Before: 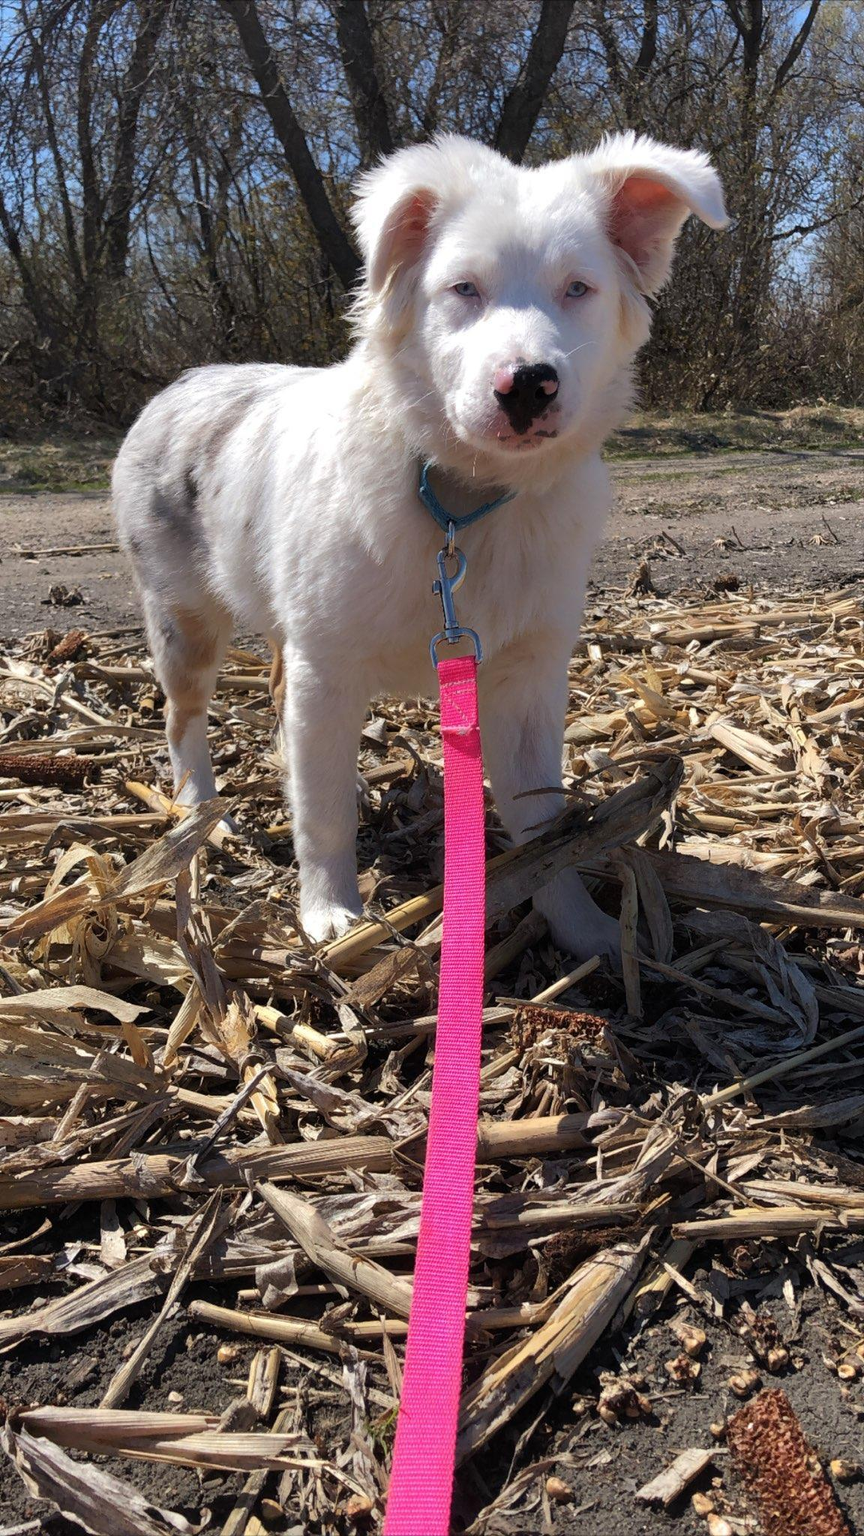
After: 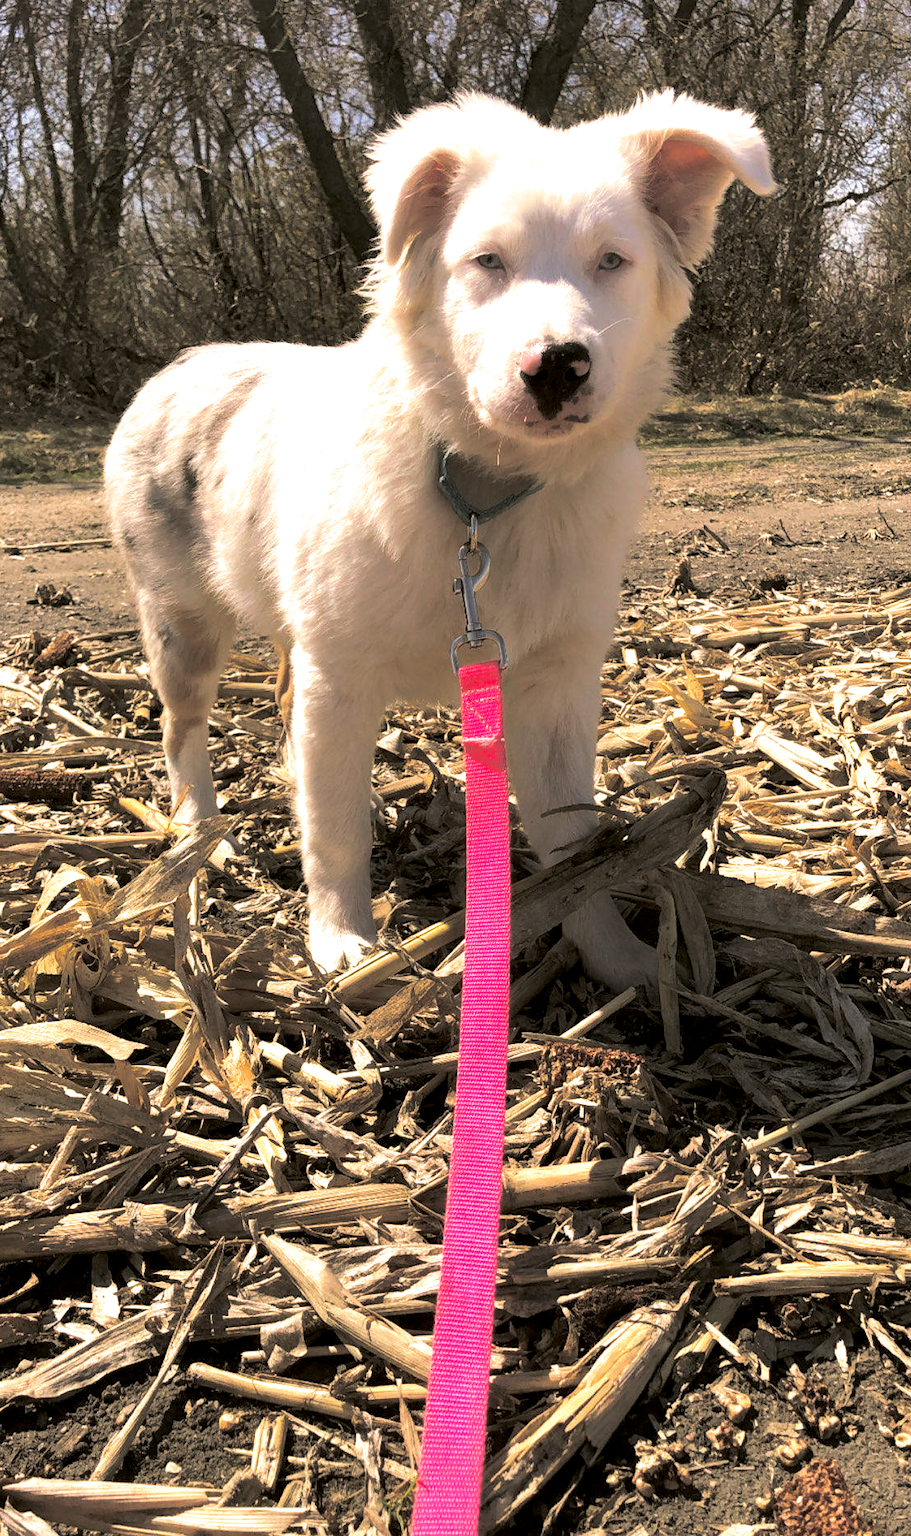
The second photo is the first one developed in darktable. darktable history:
split-toning: shadows › hue 43.2°, shadows › saturation 0, highlights › hue 50.4°, highlights › saturation 1
color correction: highlights a* 8.98, highlights b* 15.09, shadows a* -0.49, shadows b* 26.52
exposure: exposure 0.661 EV, compensate highlight preservation false
crop: left 1.964%, top 3.251%, right 1.122%, bottom 4.933%
